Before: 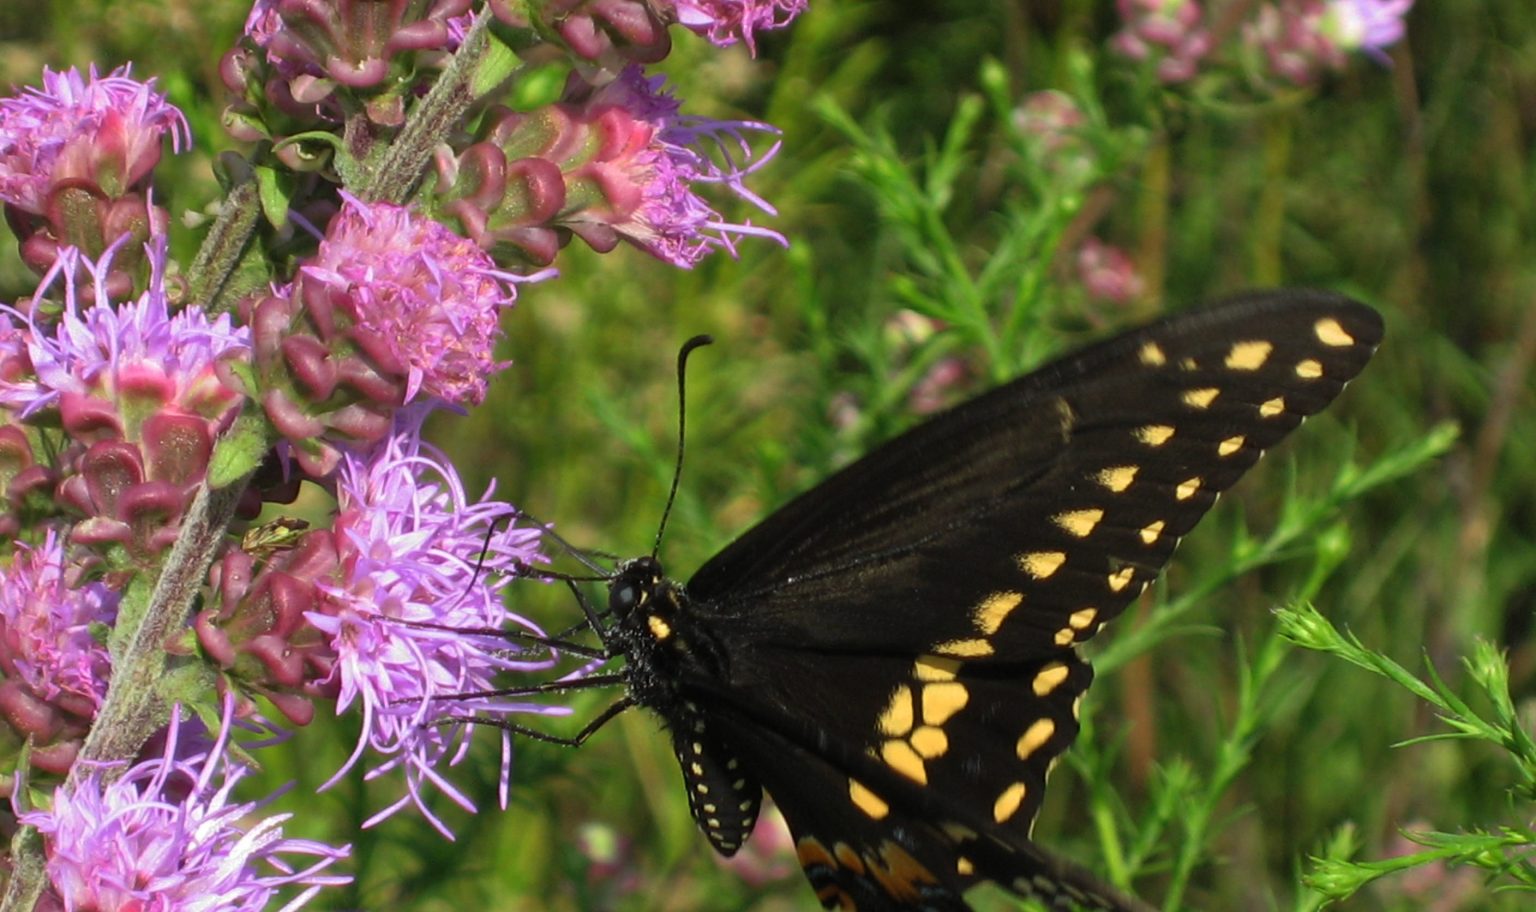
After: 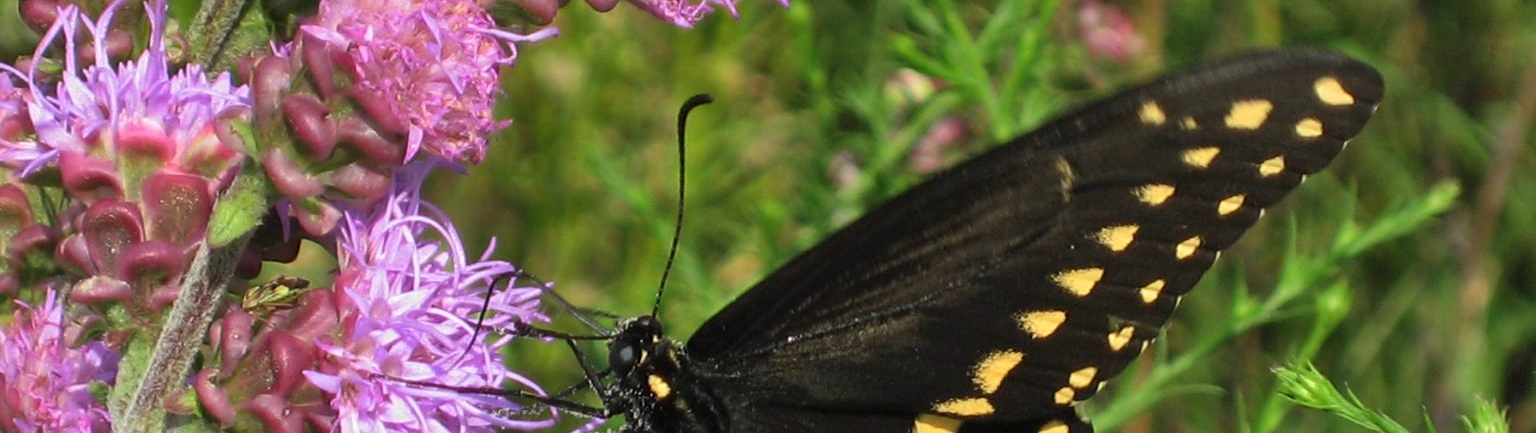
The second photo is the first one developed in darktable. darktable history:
sharpen: amount 0.214
crop and rotate: top 26.443%, bottom 26.043%
shadows and highlights: soften with gaussian
